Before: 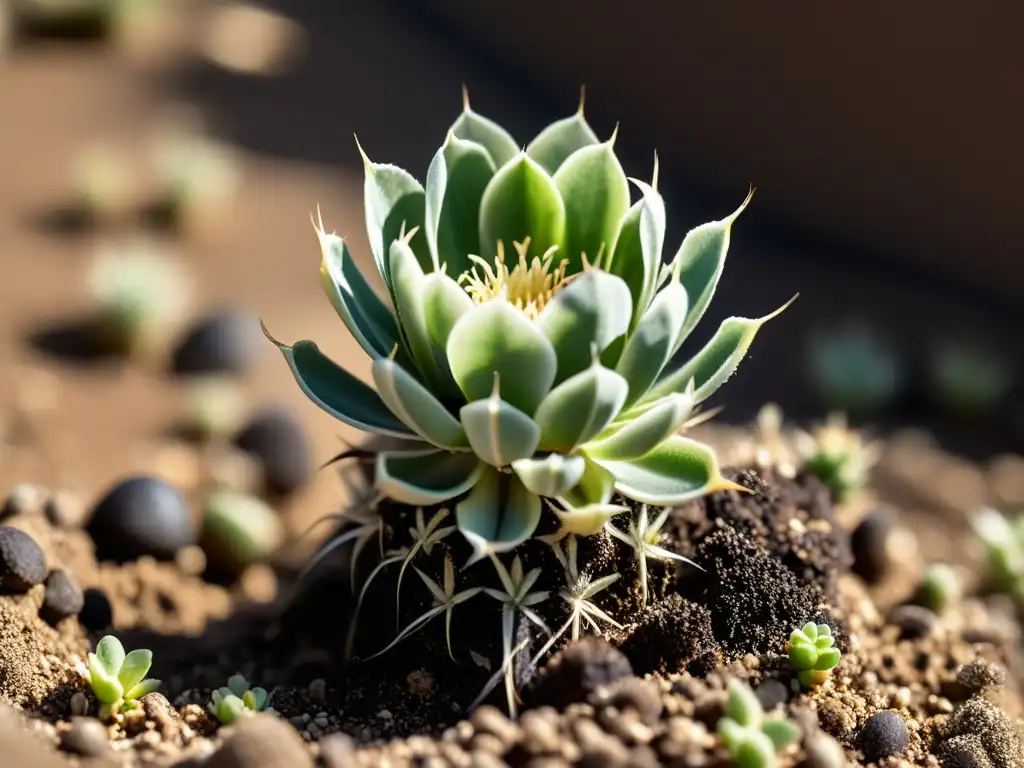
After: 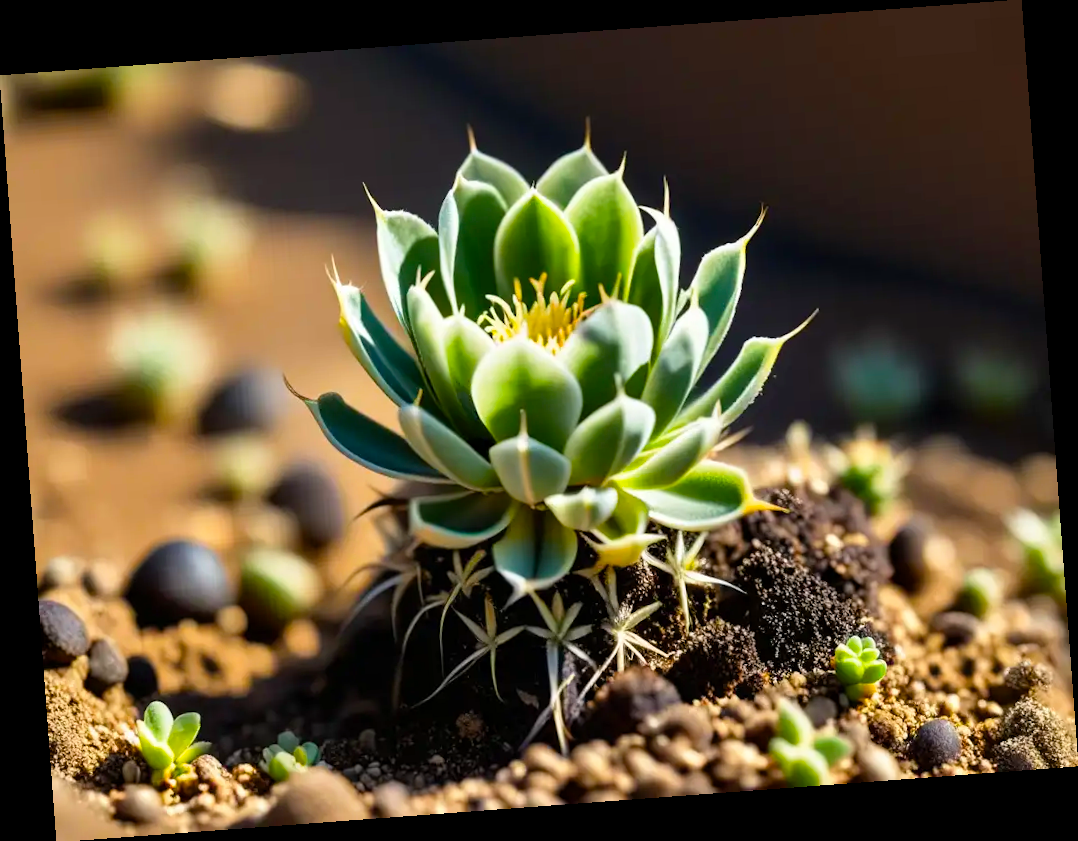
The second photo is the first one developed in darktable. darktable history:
tone curve: curves: ch0 [(0, 0) (0.003, 0.003) (0.011, 0.011) (0.025, 0.026) (0.044, 0.046) (0.069, 0.071) (0.1, 0.103) (0.136, 0.14) (0.177, 0.183) (0.224, 0.231) (0.277, 0.286) (0.335, 0.346) (0.399, 0.412) (0.468, 0.483) (0.543, 0.56) (0.623, 0.643) (0.709, 0.732) (0.801, 0.826) (0.898, 0.917) (1, 1)], preserve colors none
color balance rgb: linear chroma grading › global chroma 15%, perceptual saturation grading › global saturation 30%
rotate and perspective: rotation -4.25°, automatic cropping off
